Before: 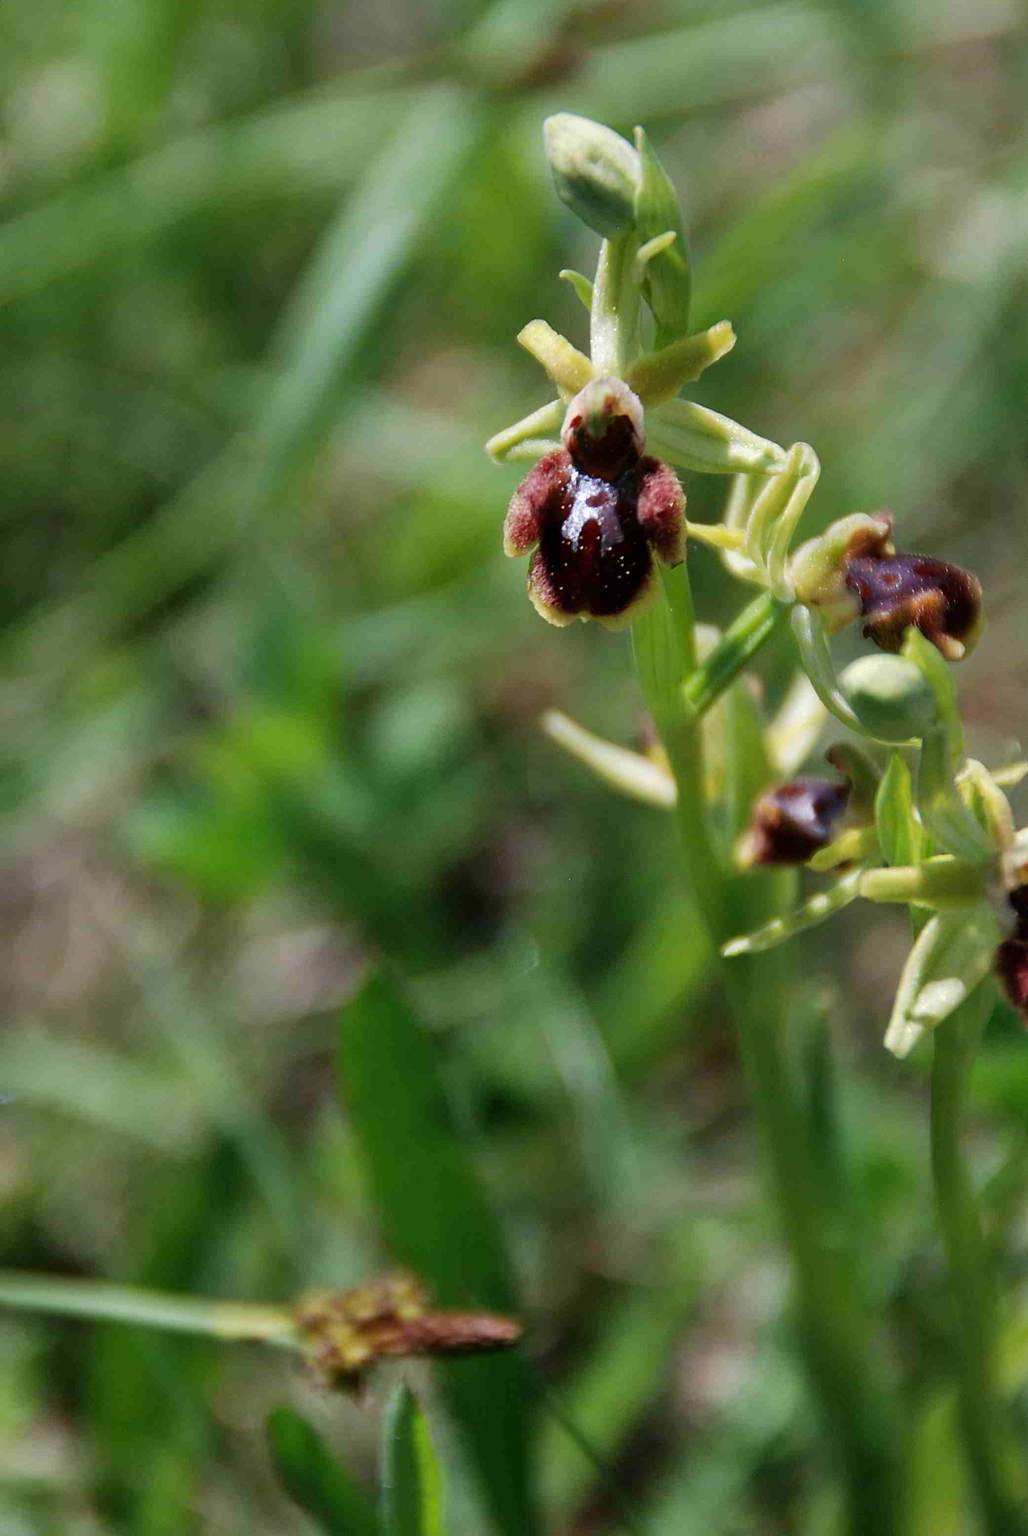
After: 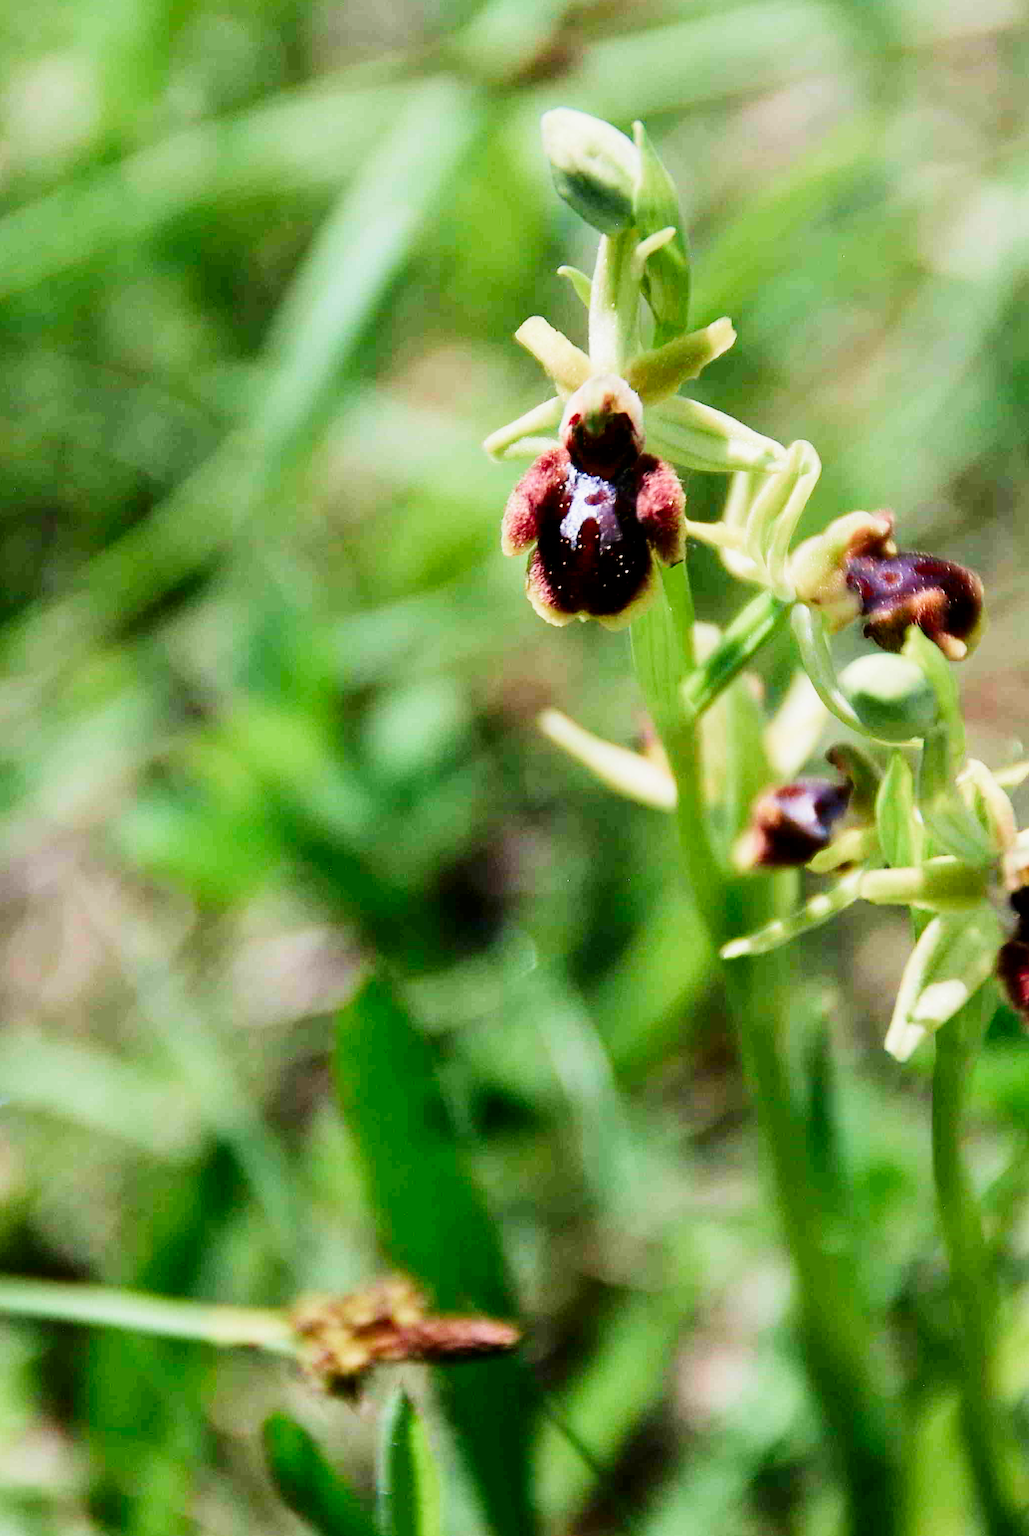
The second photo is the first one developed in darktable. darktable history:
color balance rgb: perceptual saturation grading › global saturation 0.441%, contrast 3.976%
crop and rotate: left 0.663%, top 0.391%, bottom 0.385%
exposure: black level correction 0, exposure 1.389 EV, compensate highlight preservation false
filmic rgb: black relative exposure -7.26 EV, white relative exposure 5.07 EV, hardness 3.22, color science v4 (2020)
contrast brightness saturation: contrast 0.189, brightness -0.106, saturation 0.214
